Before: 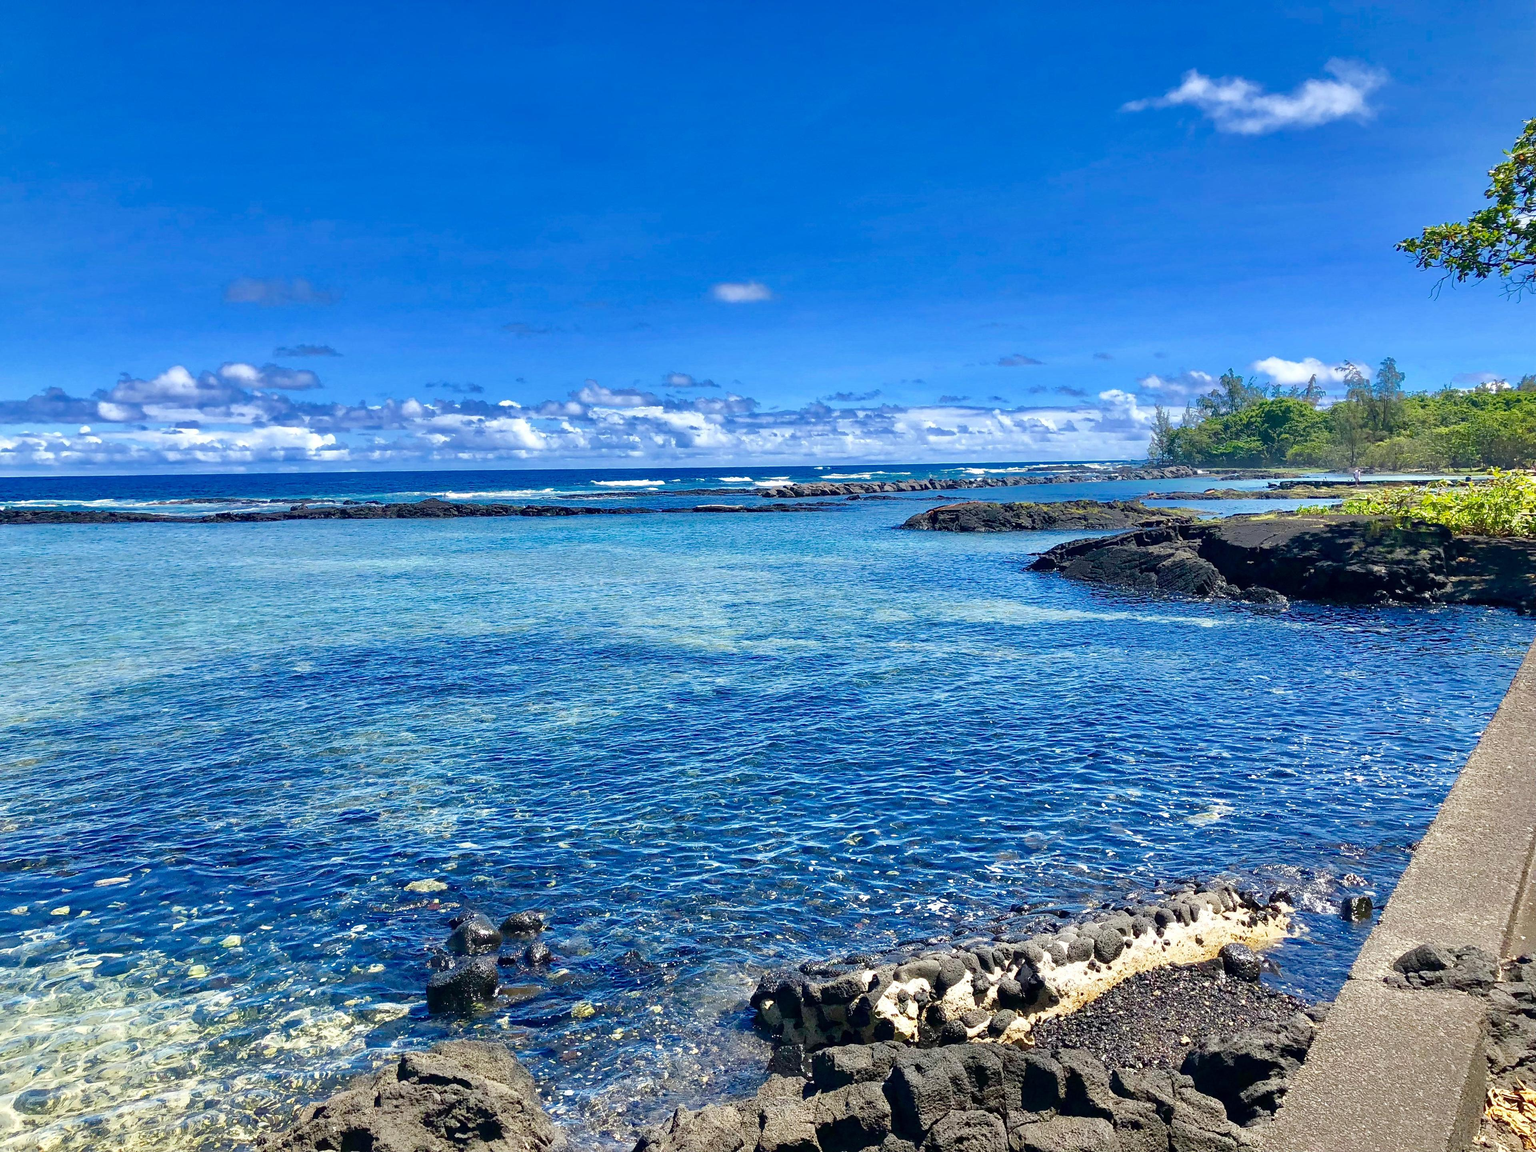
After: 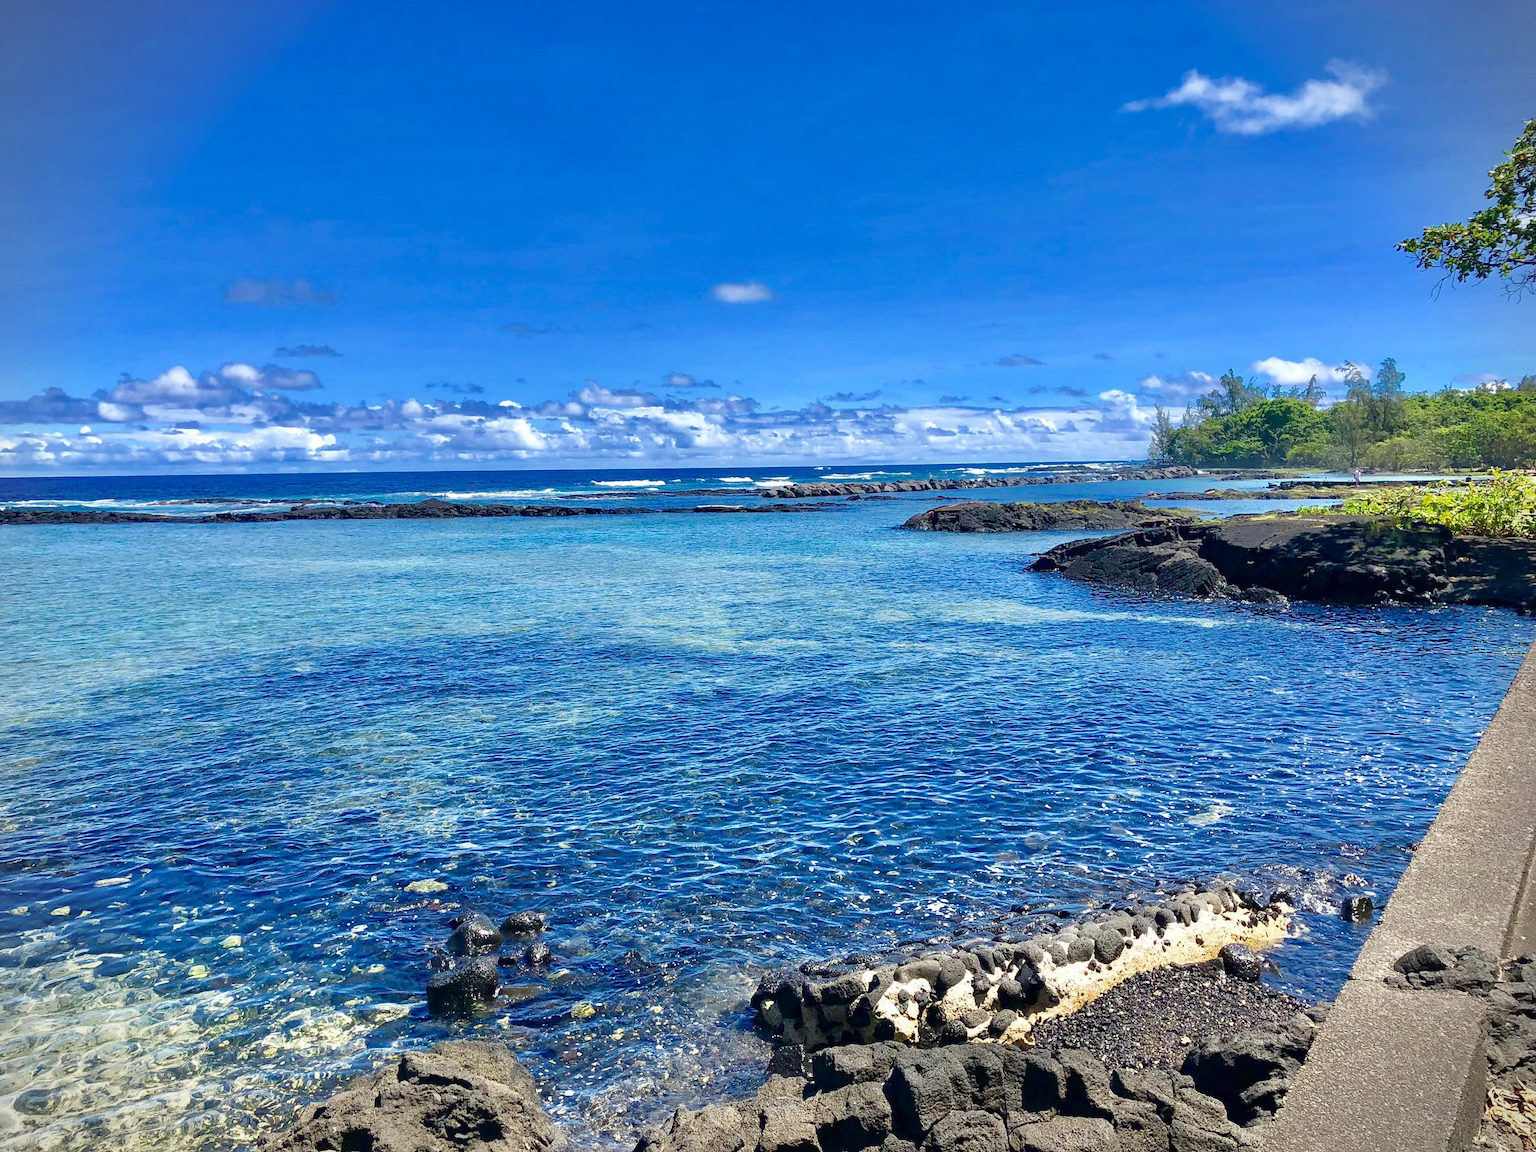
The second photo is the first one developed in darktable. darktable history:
vignetting: fall-off start 91.99%, brightness -0.524, saturation -0.522, unbound false
